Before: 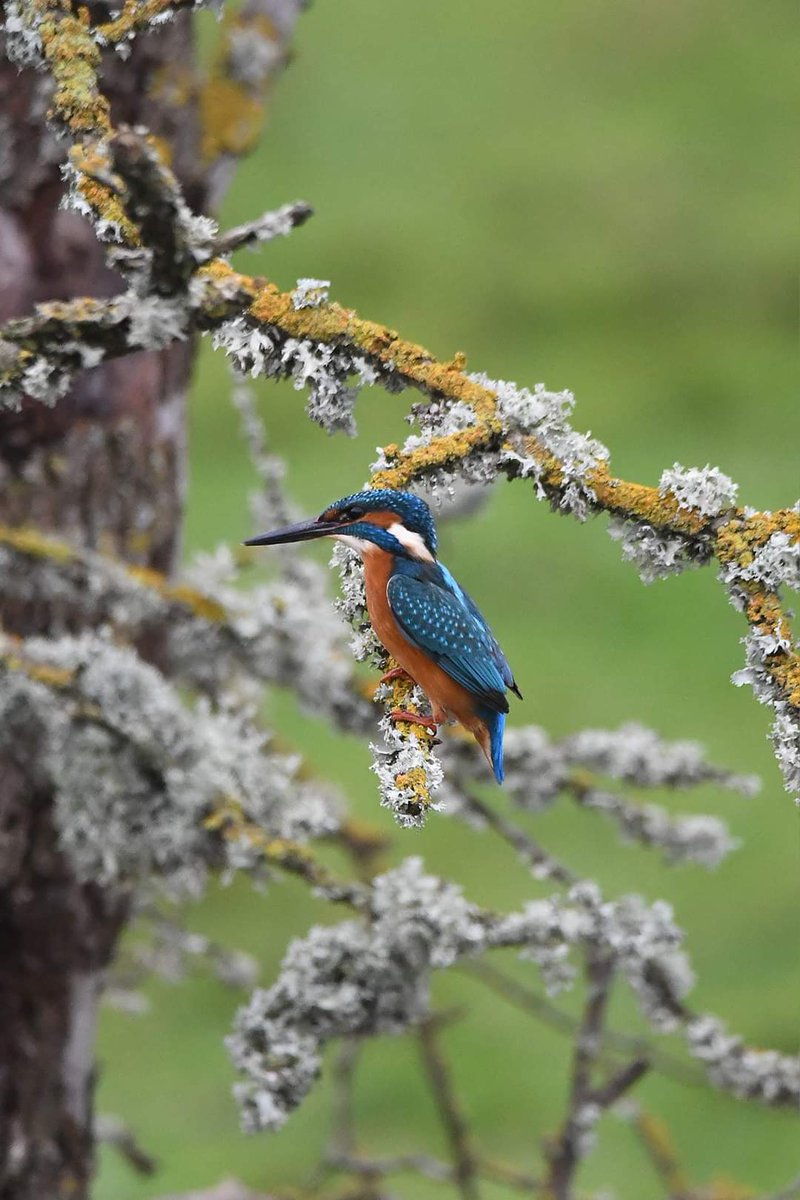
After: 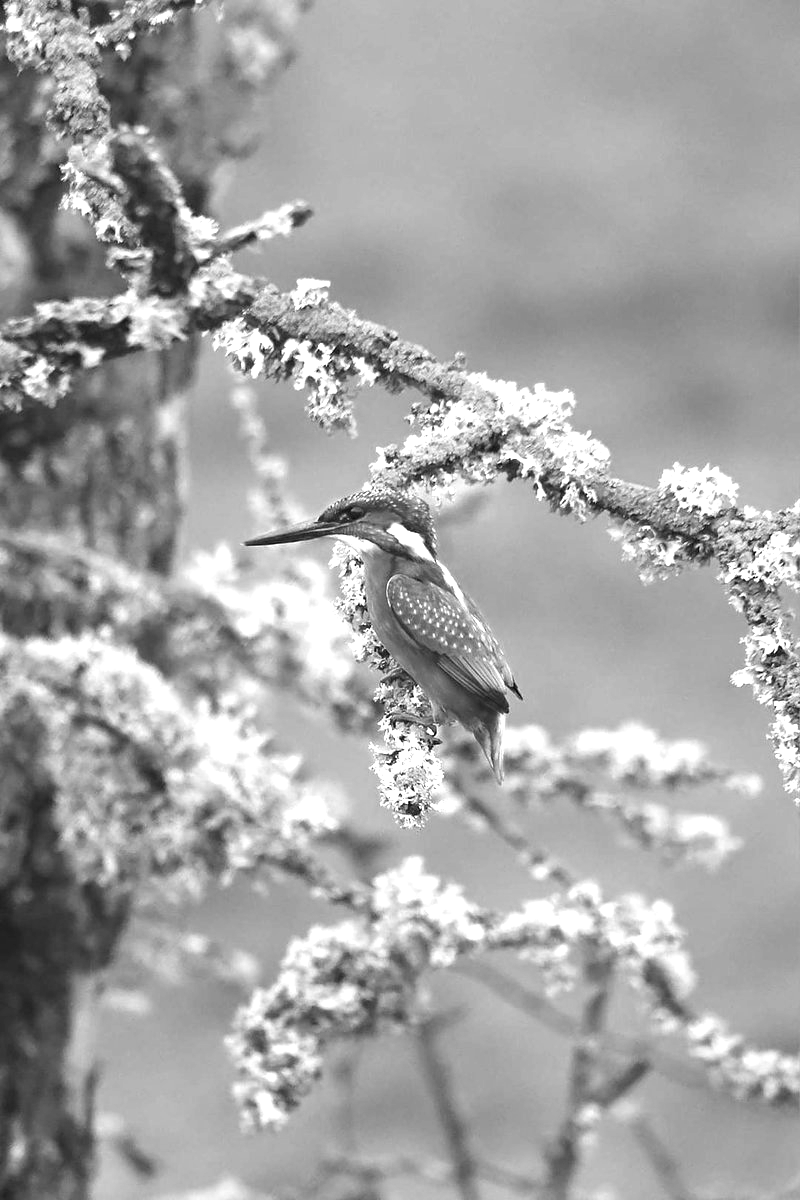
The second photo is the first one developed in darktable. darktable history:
exposure: black level correction 0, exposure 1.095 EV, compensate exposure bias true, compensate highlight preservation false
color calibration: output gray [0.253, 0.26, 0.487, 0], illuminant Planckian (black body), x 0.378, y 0.375, temperature 4058.65 K
